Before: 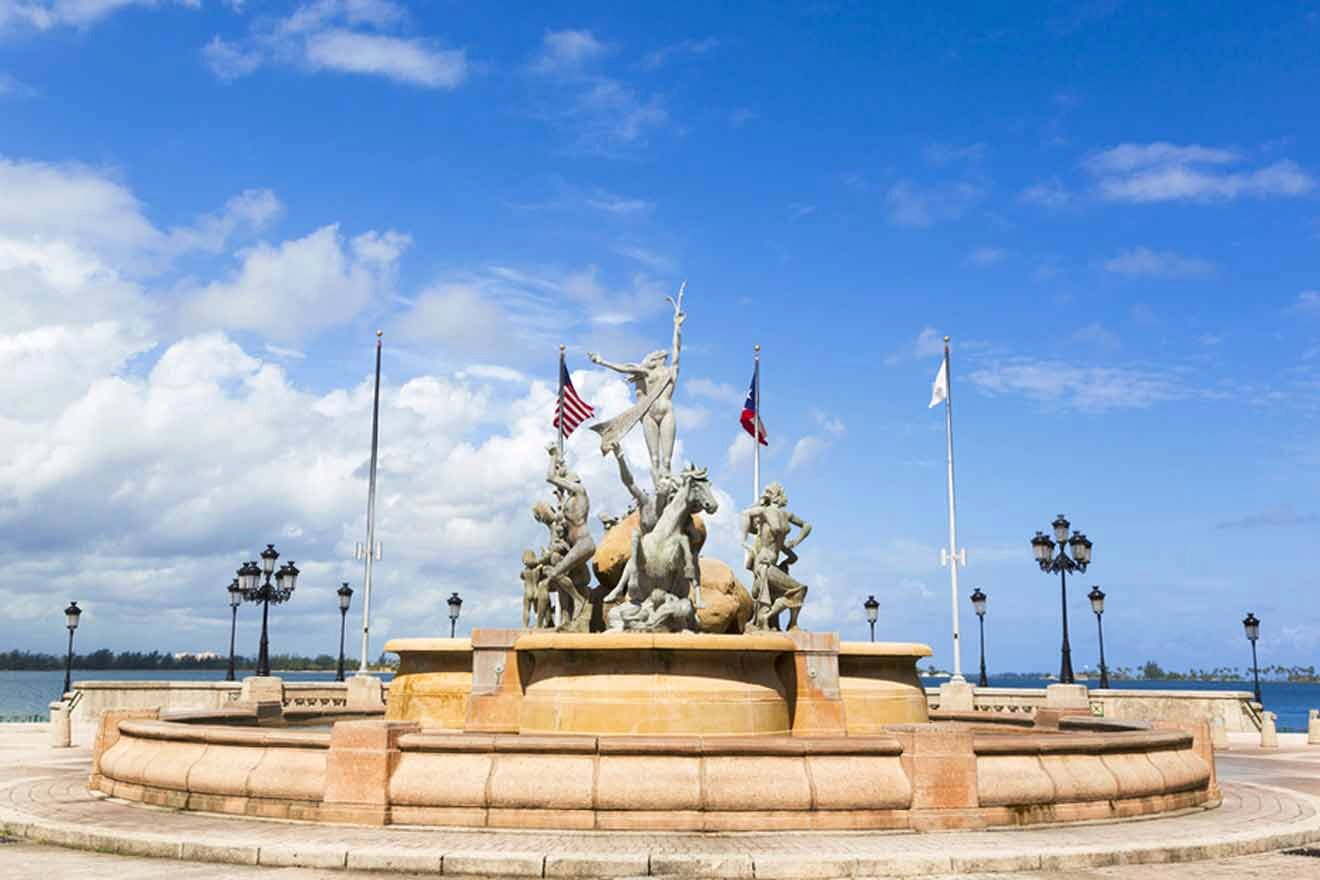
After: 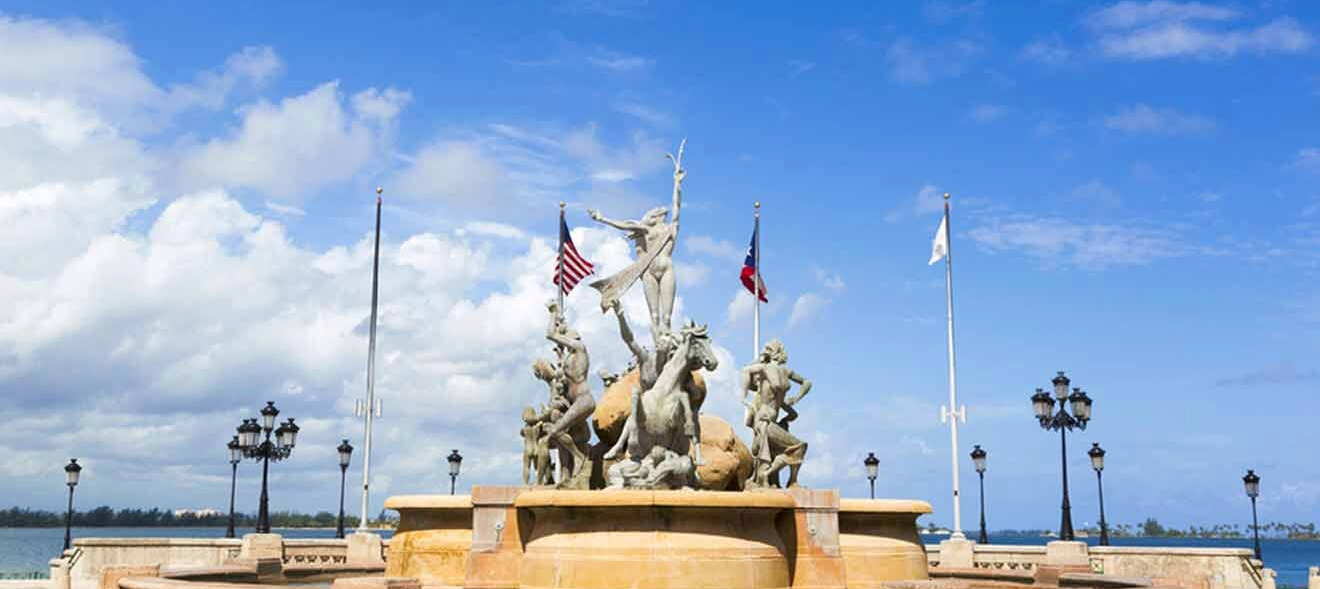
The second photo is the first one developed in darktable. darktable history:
crop: top 16.266%, bottom 16.786%
